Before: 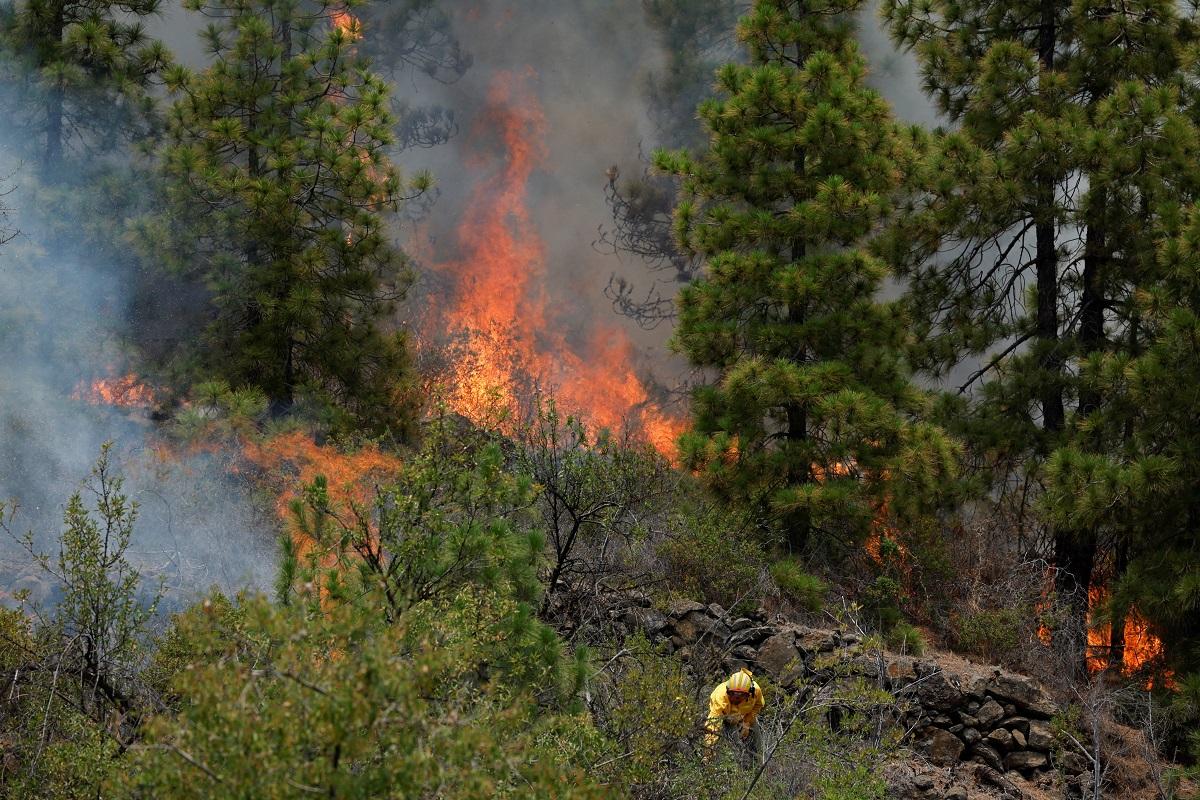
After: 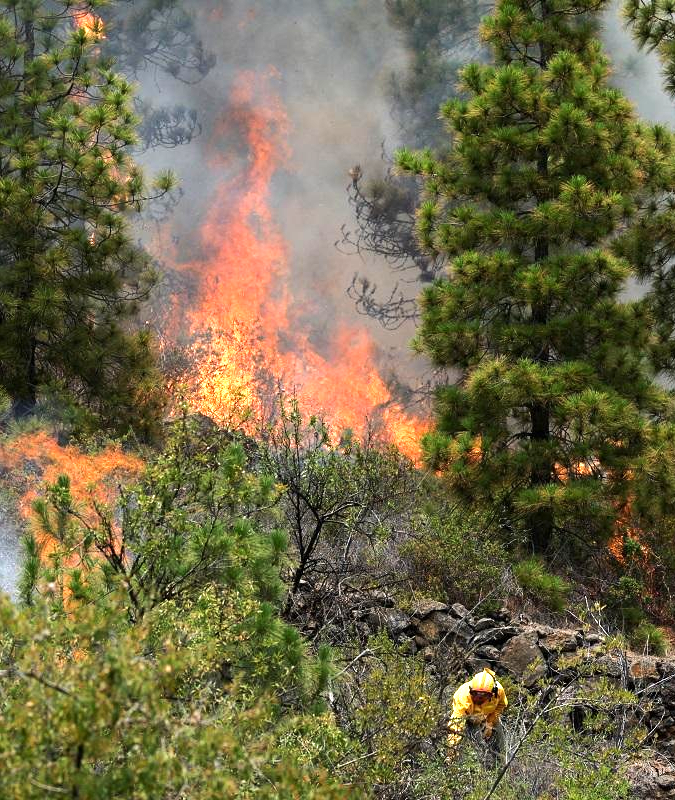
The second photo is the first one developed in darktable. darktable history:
tone equalizer: -8 EV -0.417 EV, -7 EV -0.389 EV, -6 EV -0.333 EV, -5 EV -0.222 EV, -3 EV 0.222 EV, -2 EV 0.333 EV, -1 EV 0.389 EV, +0 EV 0.417 EV, edges refinement/feathering 500, mask exposure compensation -1.57 EV, preserve details no
crop: left 21.496%, right 22.254%
exposure: exposure 0.921 EV, compensate highlight preservation false
